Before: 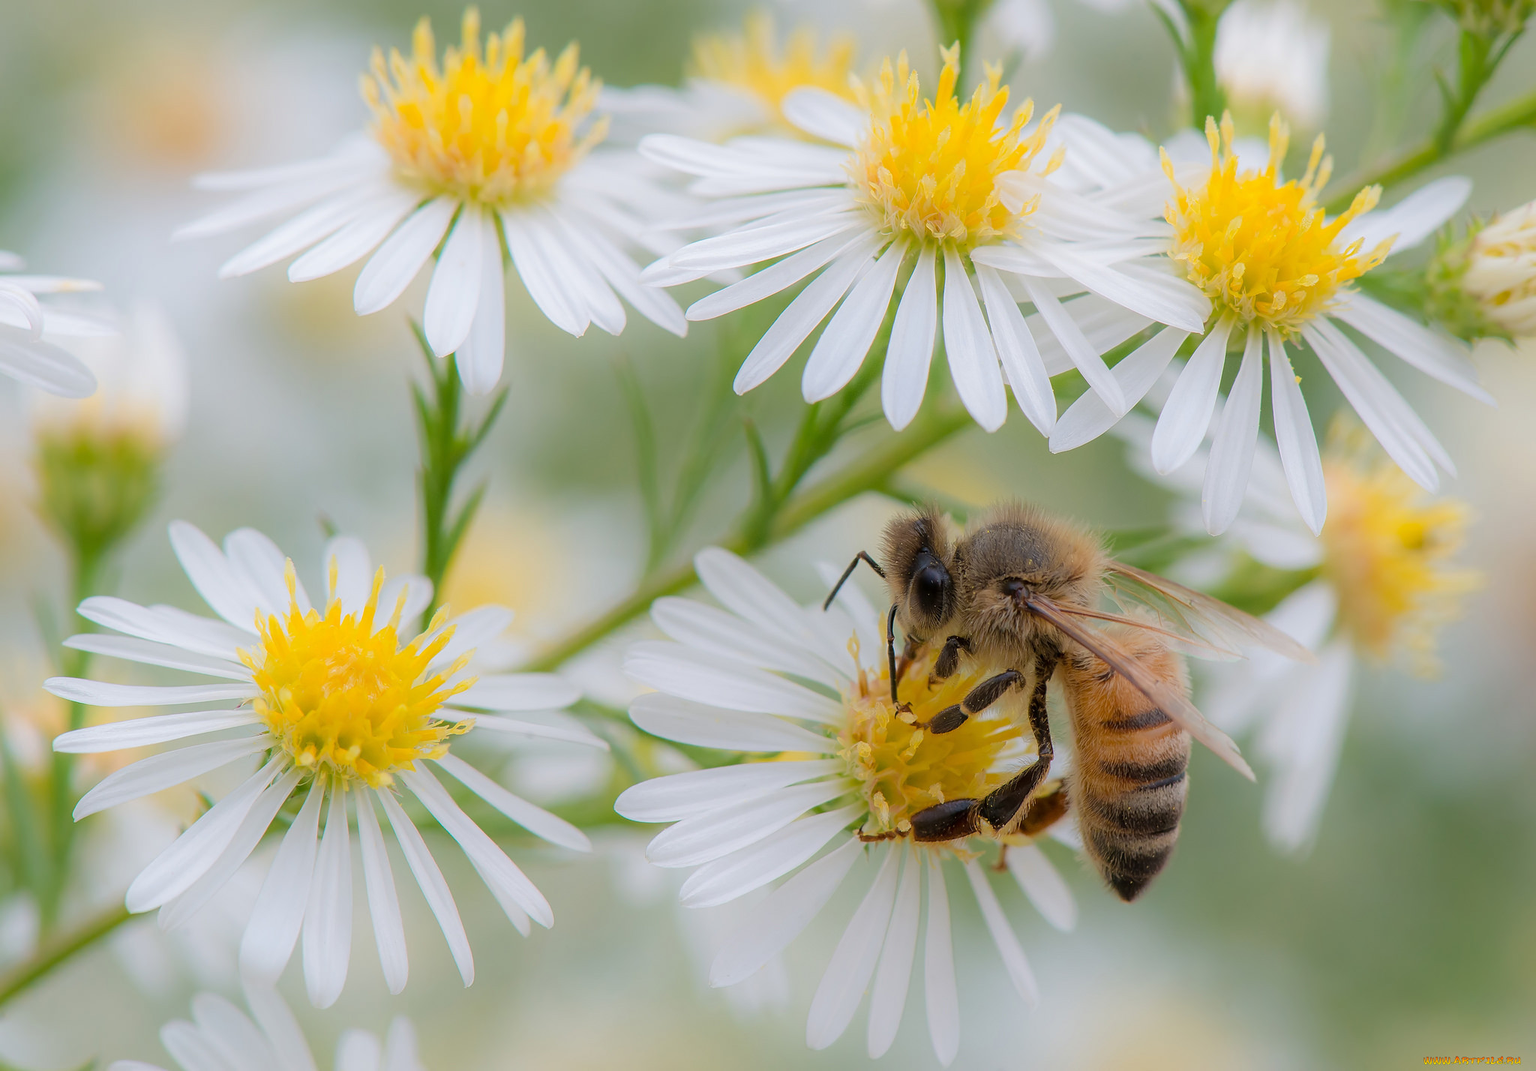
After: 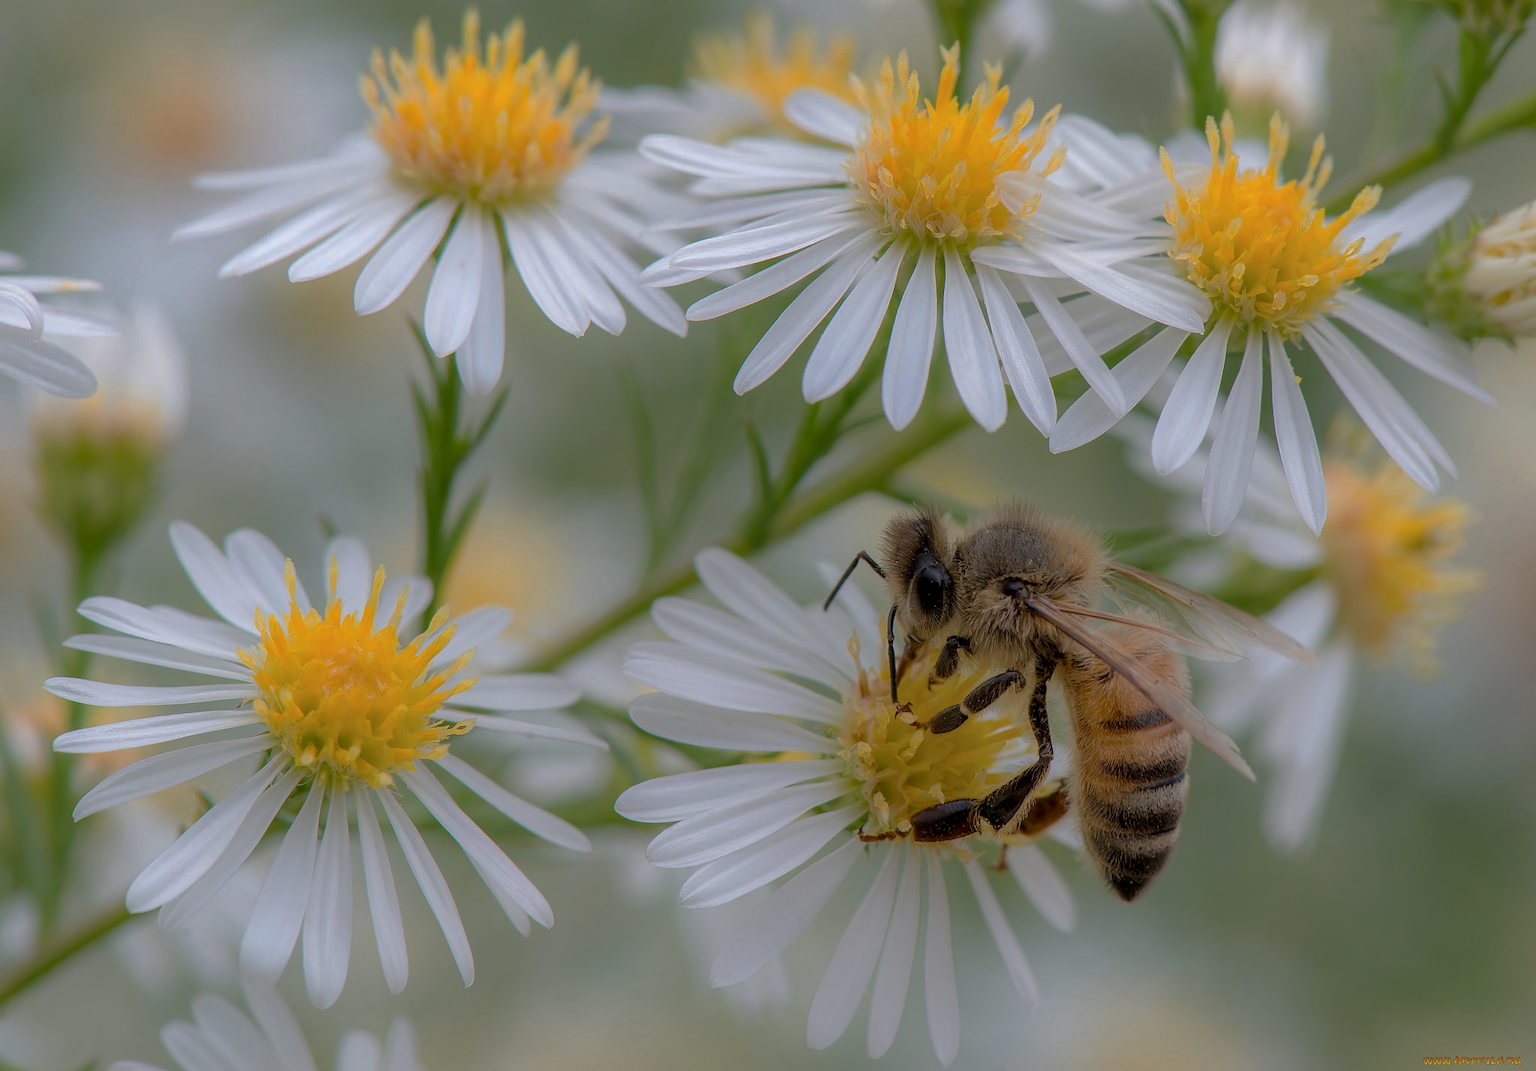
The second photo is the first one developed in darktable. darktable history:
local contrast: on, module defaults
shadows and highlights: shadows 60.43, soften with gaussian
base curve: curves: ch0 [(0, 0) (0.826, 0.587) (1, 1)], preserve colors none
